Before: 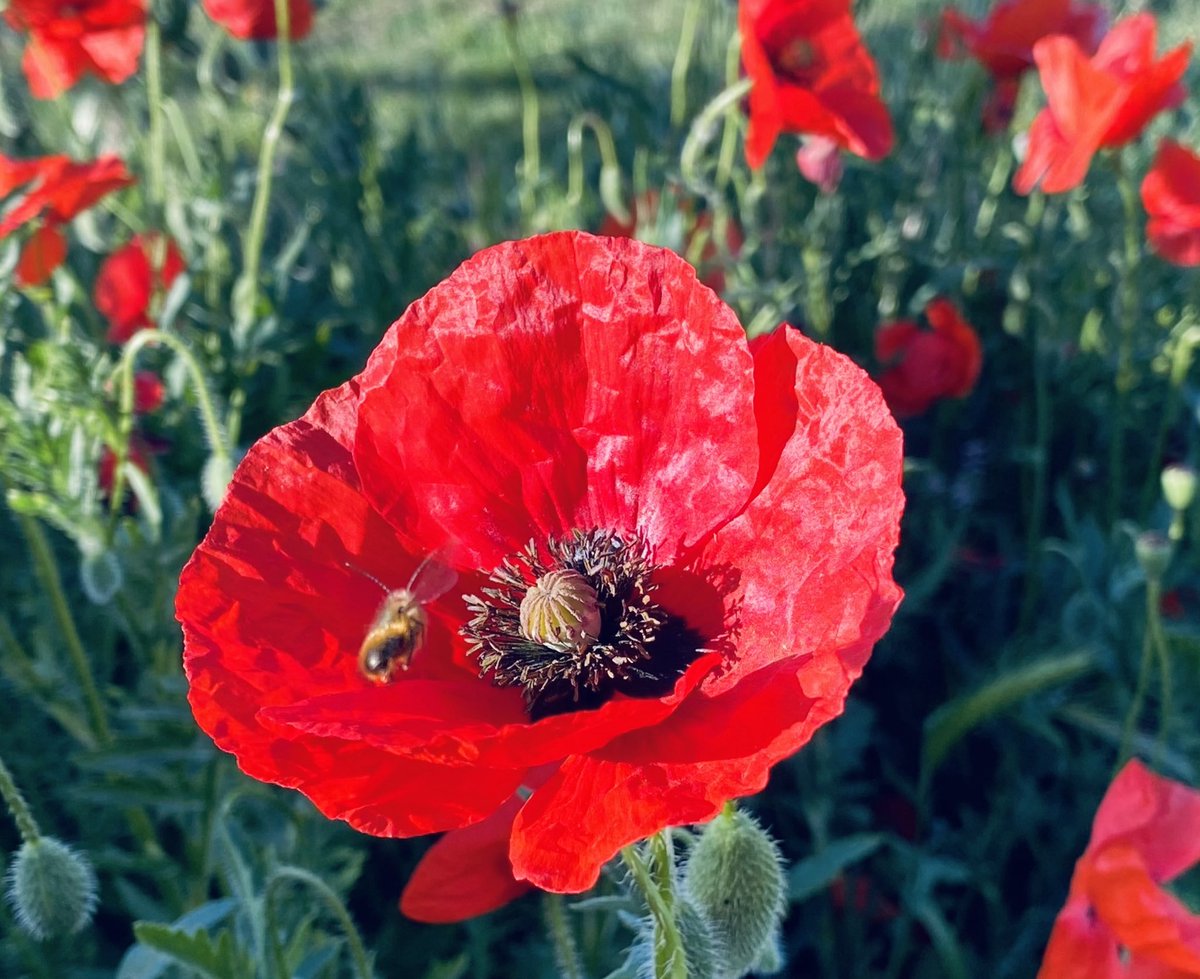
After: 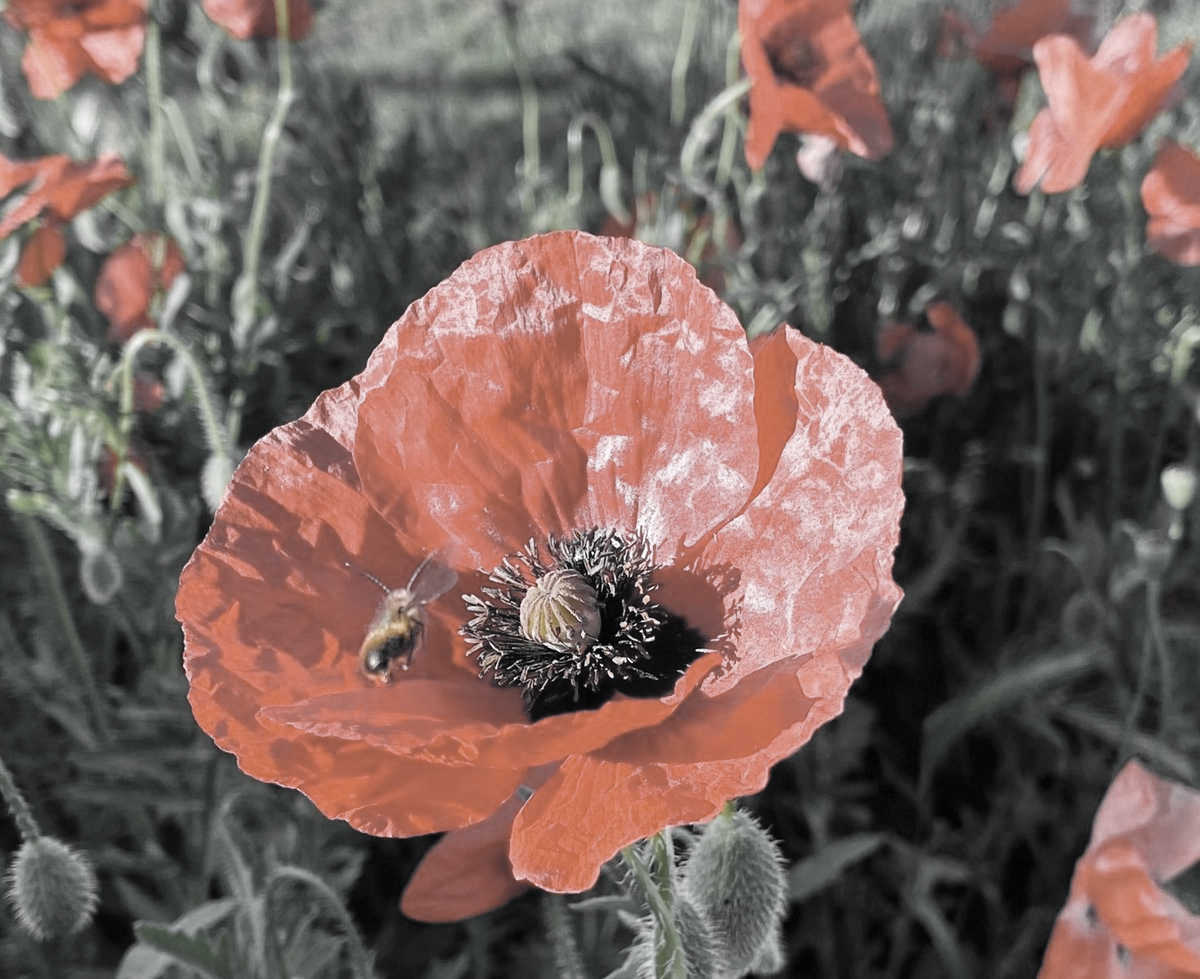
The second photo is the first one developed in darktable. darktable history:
local contrast: mode bilateral grid, contrast 10, coarseness 26, detail 115%, midtone range 0.2
color zones: curves: ch0 [(0, 0.613) (0.01, 0.613) (0.245, 0.448) (0.498, 0.529) (0.642, 0.665) (0.879, 0.777) (0.99, 0.613)]; ch1 [(0, 0.035) (0.121, 0.189) (0.259, 0.197) (0.415, 0.061) (0.589, 0.022) (0.732, 0.022) (0.857, 0.026) (0.991, 0.053)]
